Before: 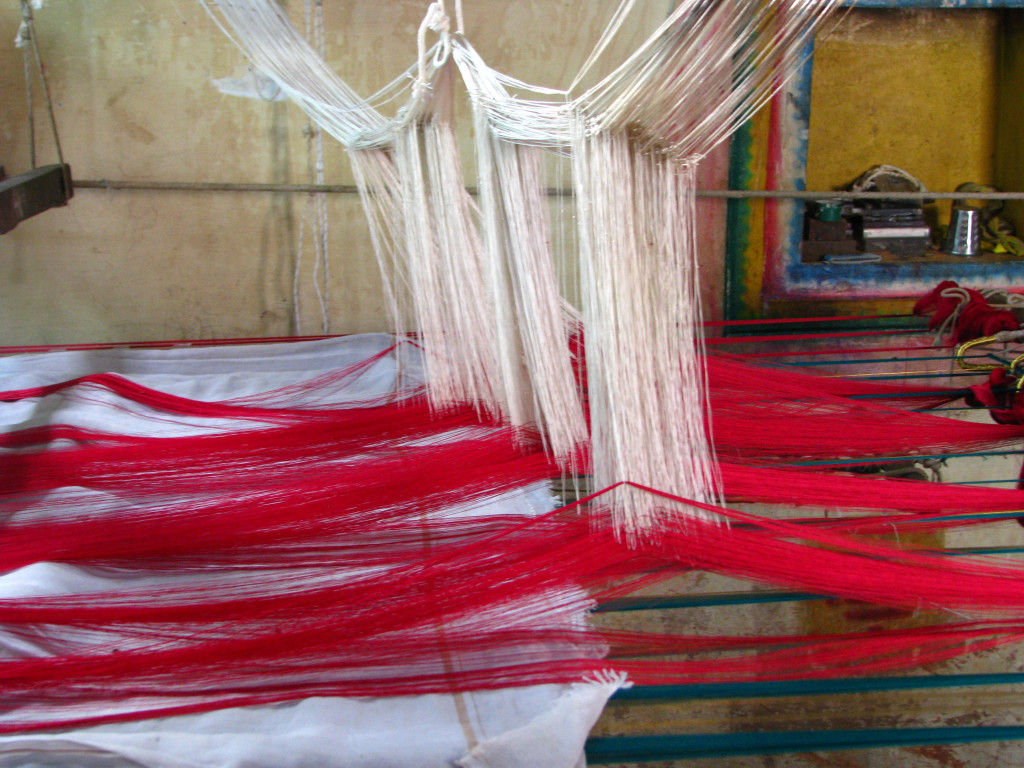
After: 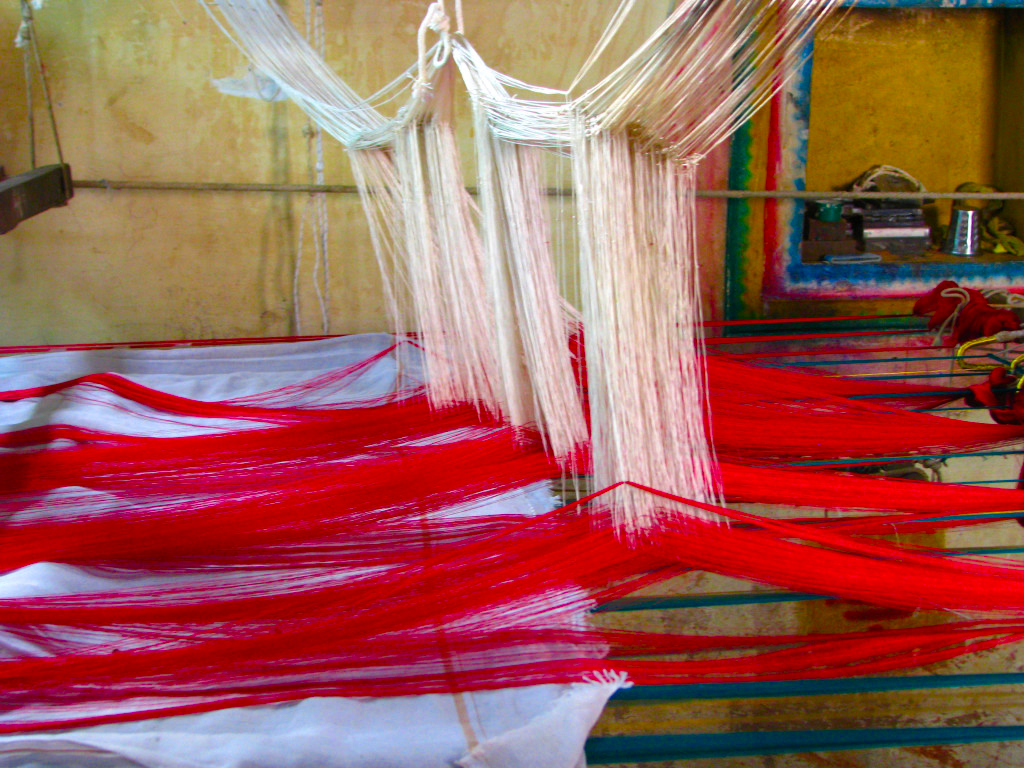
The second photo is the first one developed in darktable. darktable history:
vibrance: on, module defaults
velvia: strength 51%, mid-tones bias 0.51
